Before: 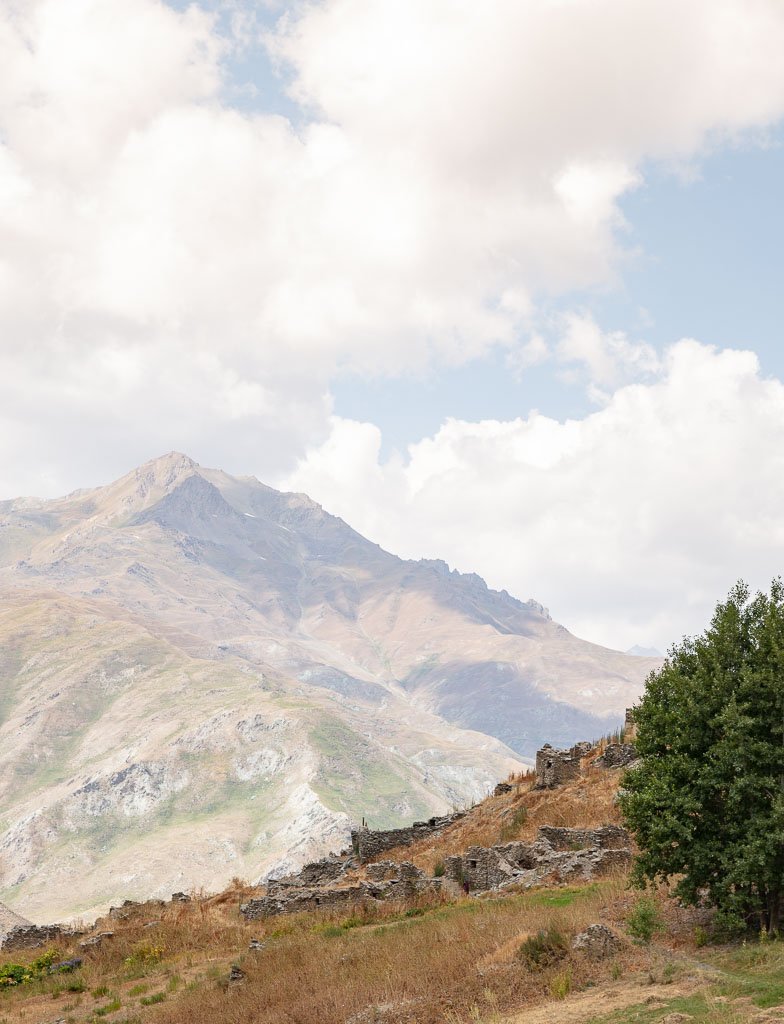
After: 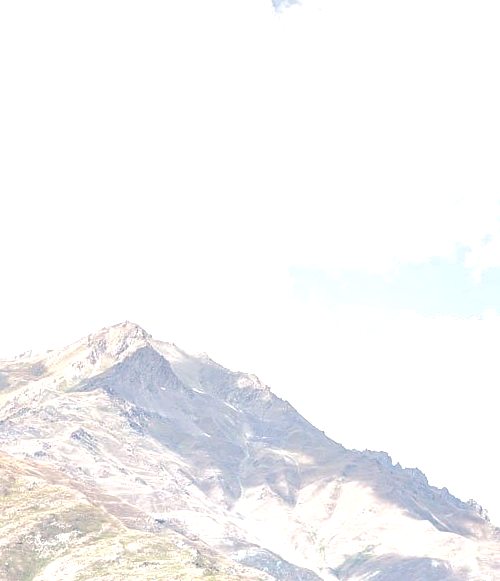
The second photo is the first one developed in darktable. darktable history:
local contrast: on, module defaults
sharpen: amount 0.216
base curve: curves: ch0 [(0, 0) (0.235, 0.266) (0.503, 0.496) (0.786, 0.72) (1, 1)]
exposure: exposure 0.558 EV, compensate exposure bias true, compensate highlight preservation false
contrast equalizer: octaves 7, y [[0.6 ×6], [0.55 ×6], [0 ×6], [0 ×6], [0 ×6]]
crop and rotate: angle -4.92°, left 1.983%, top 6.806%, right 27.235%, bottom 30.231%
